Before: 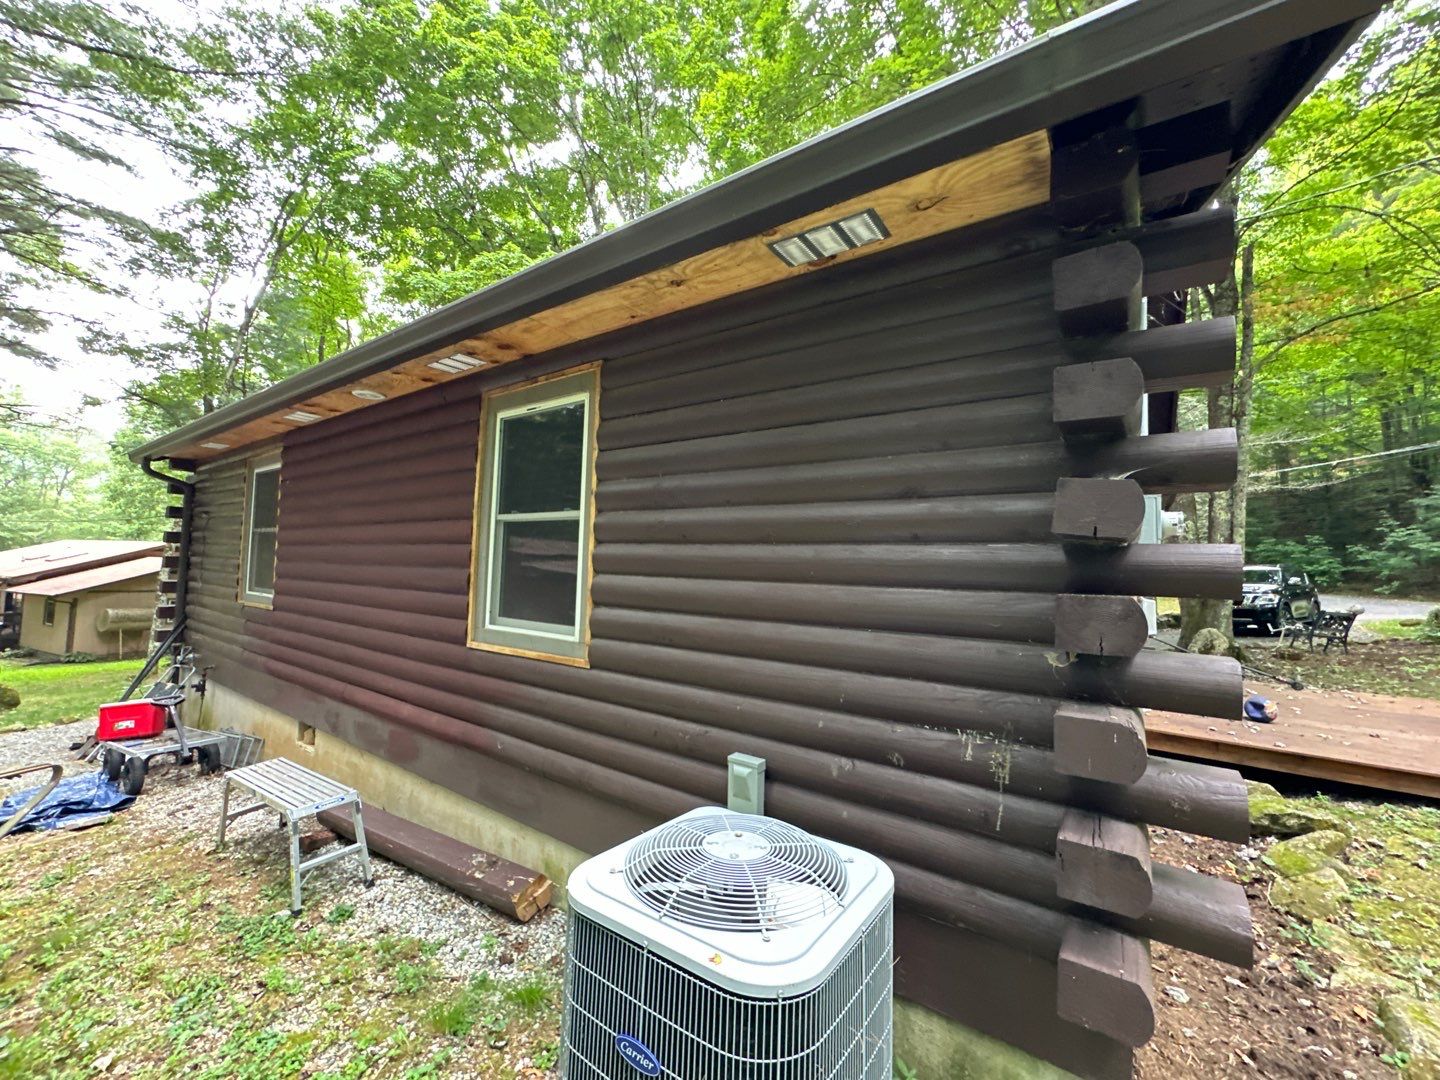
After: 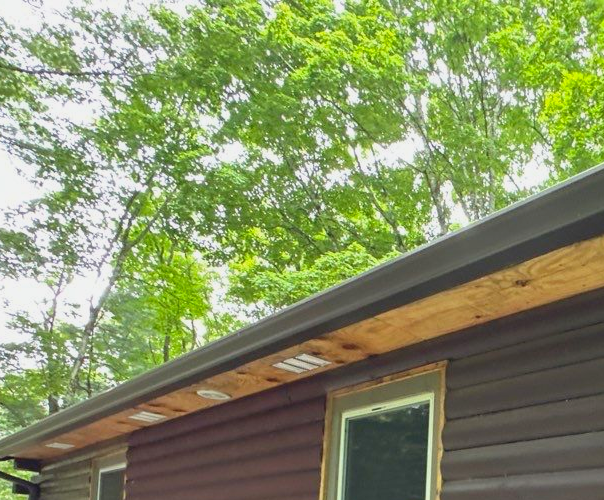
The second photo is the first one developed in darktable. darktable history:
crop and rotate: left 10.817%, top 0.062%, right 47.194%, bottom 53.626%
contrast brightness saturation: contrast -0.1, brightness 0.05, saturation 0.08
